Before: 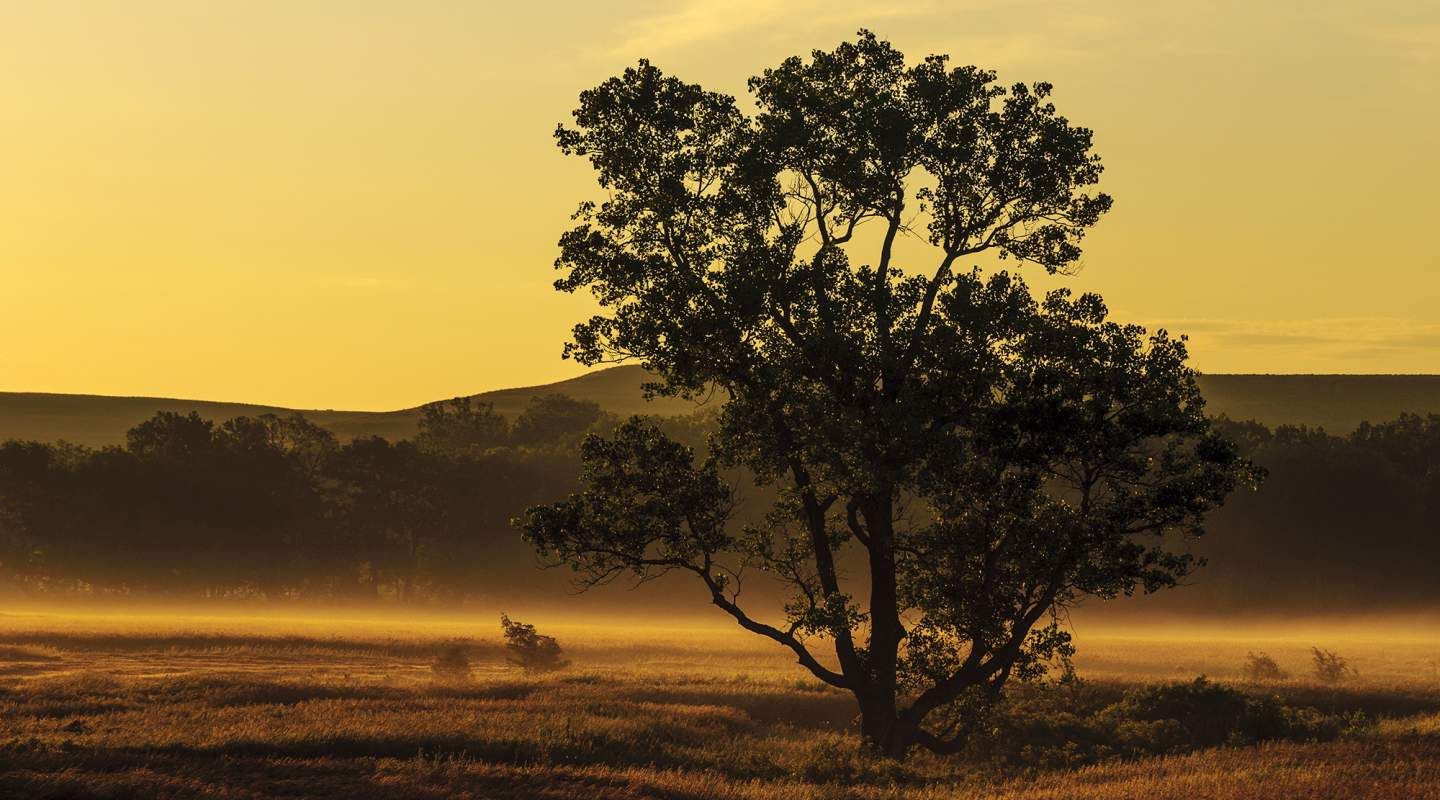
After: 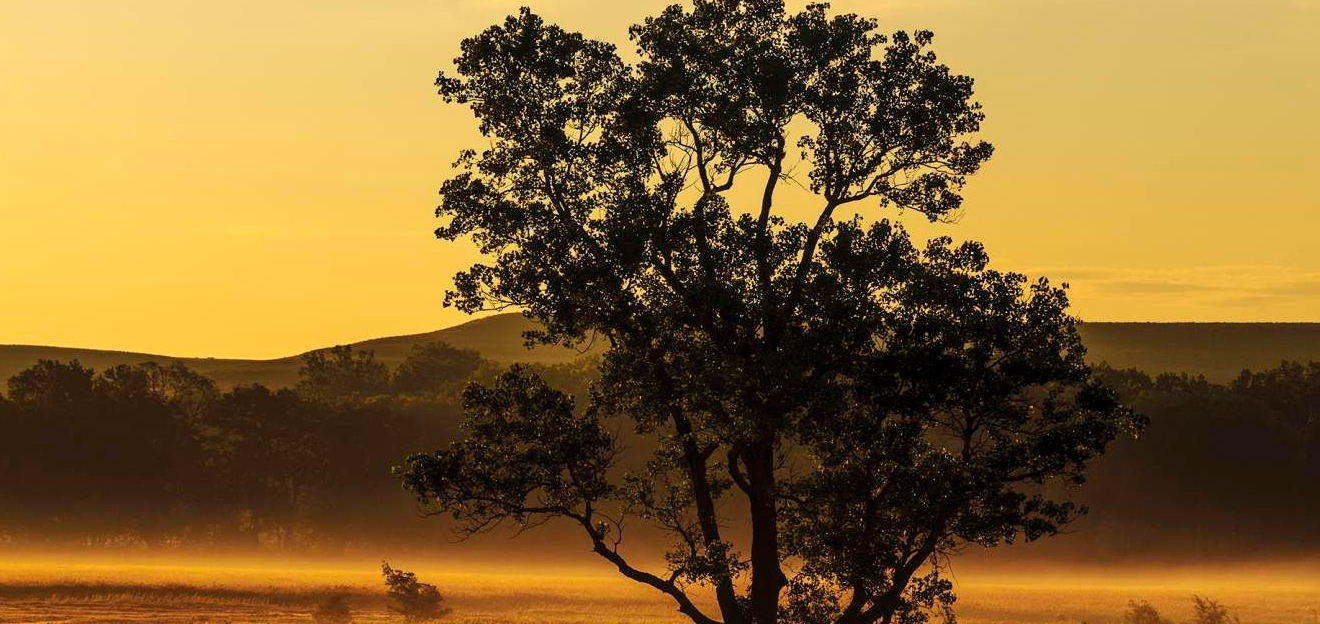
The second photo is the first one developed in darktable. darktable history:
crop: left 8.308%, top 6.534%, bottom 15.385%
levels: mode automatic
